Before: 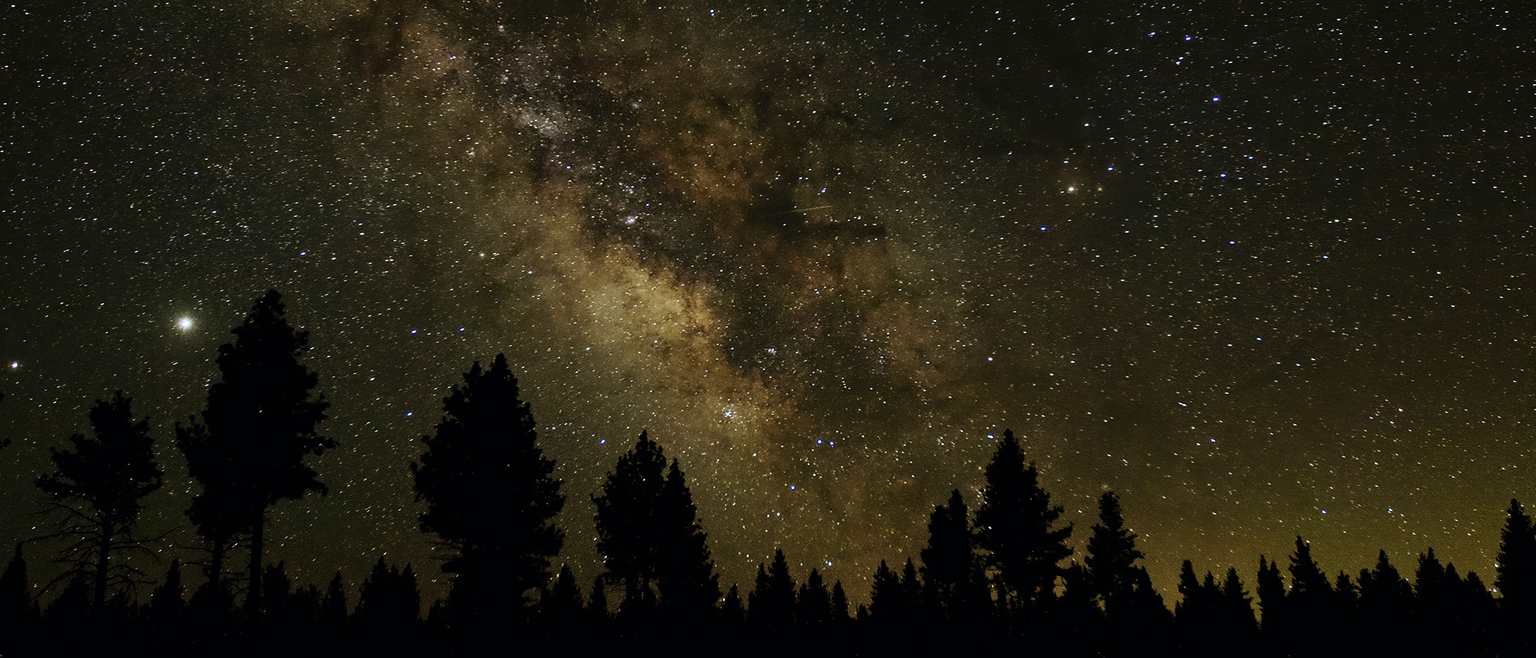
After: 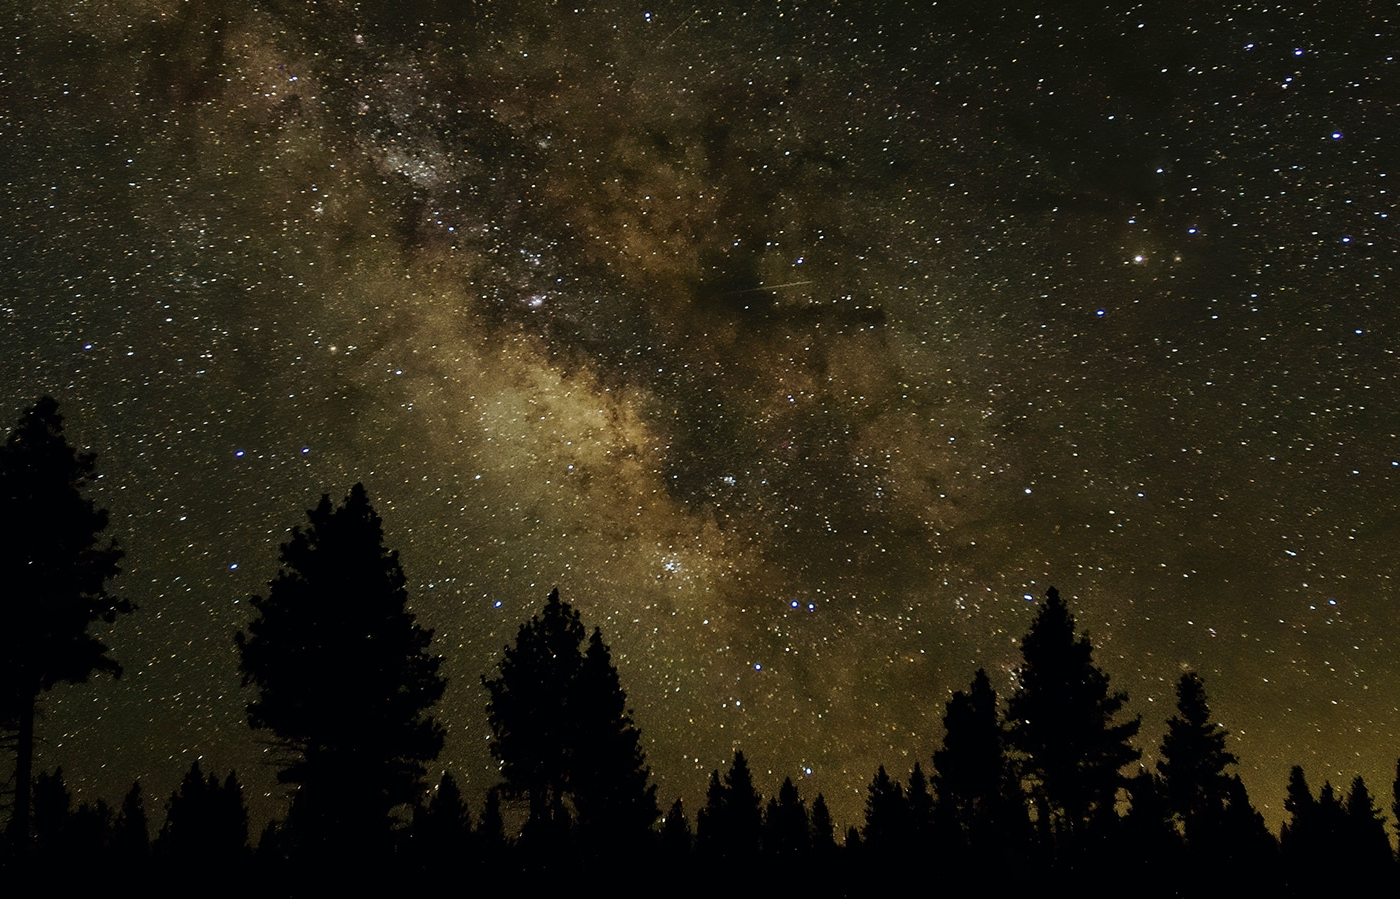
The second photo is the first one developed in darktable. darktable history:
crop and rotate: left 15.561%, right 17.771%
